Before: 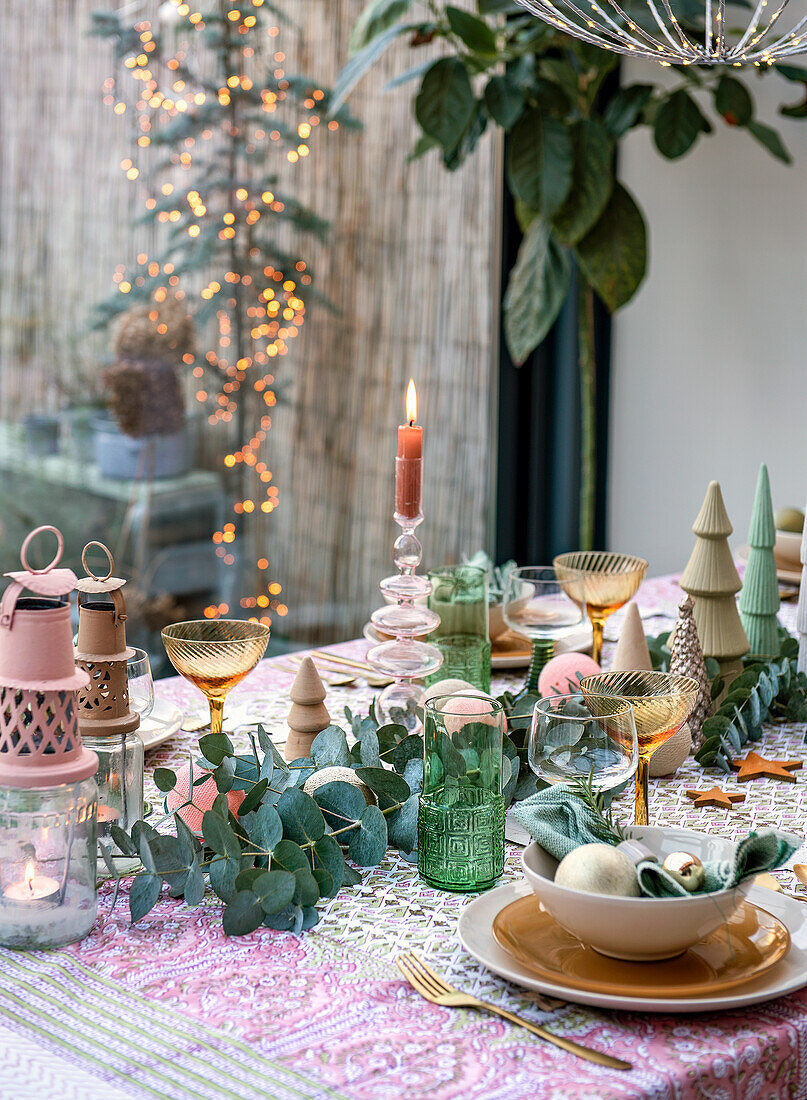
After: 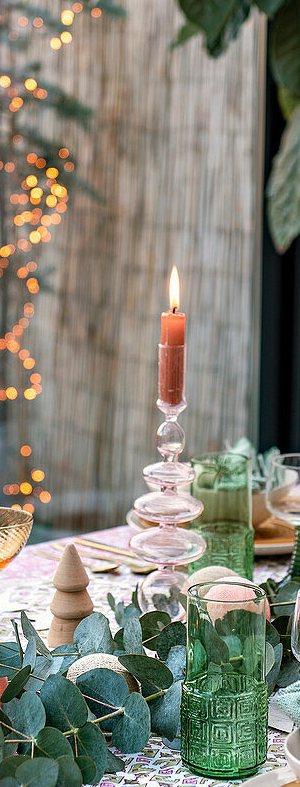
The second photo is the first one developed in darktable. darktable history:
crop and rotate: left 29.386%, top 10.327%, right 33.386%, bottom 18.127%
shadows and highlights: radius 128.13, shadows 30.35, highlights -30.73, low approximation 0.01, soften with gaussian
